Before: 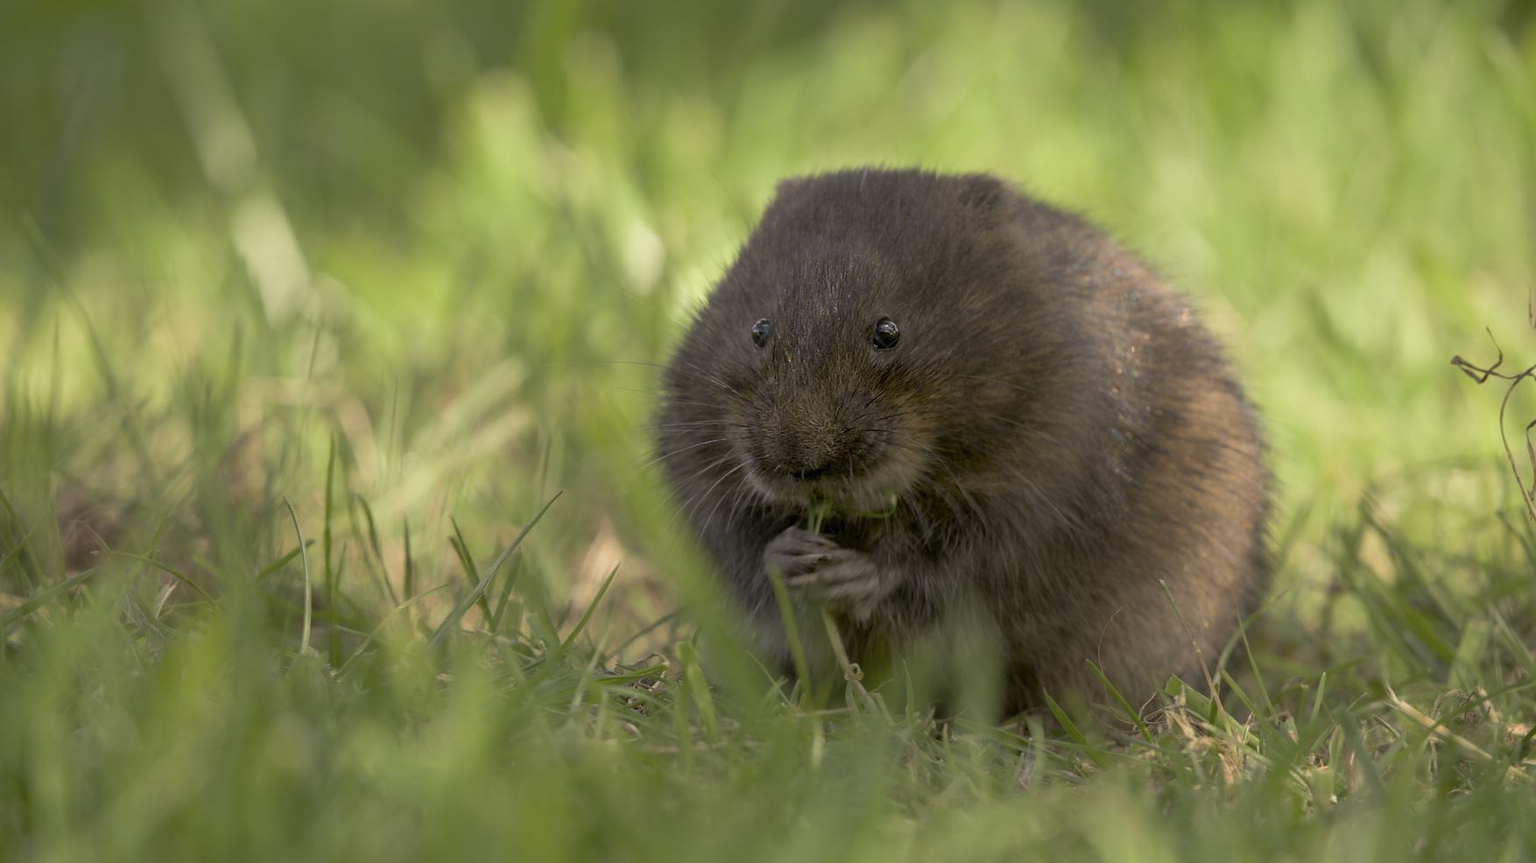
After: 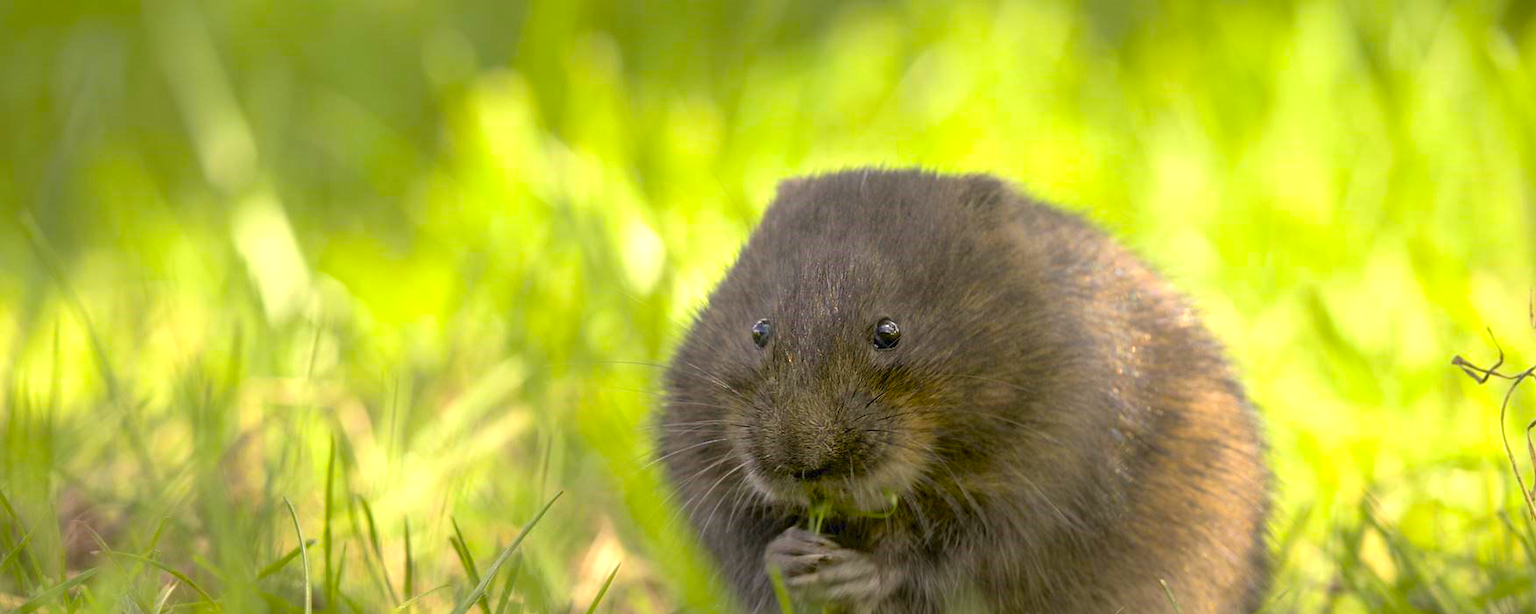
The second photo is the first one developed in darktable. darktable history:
crop: right 0.001%, bottom 28.785%
exposure: exposure 1 EV, compensate exposure bias true, compensate highlight preservation false
color balance rgb: linear chroma grading › global chroma 41.86%, perceptual saturation grading › global saturation 3.231%
